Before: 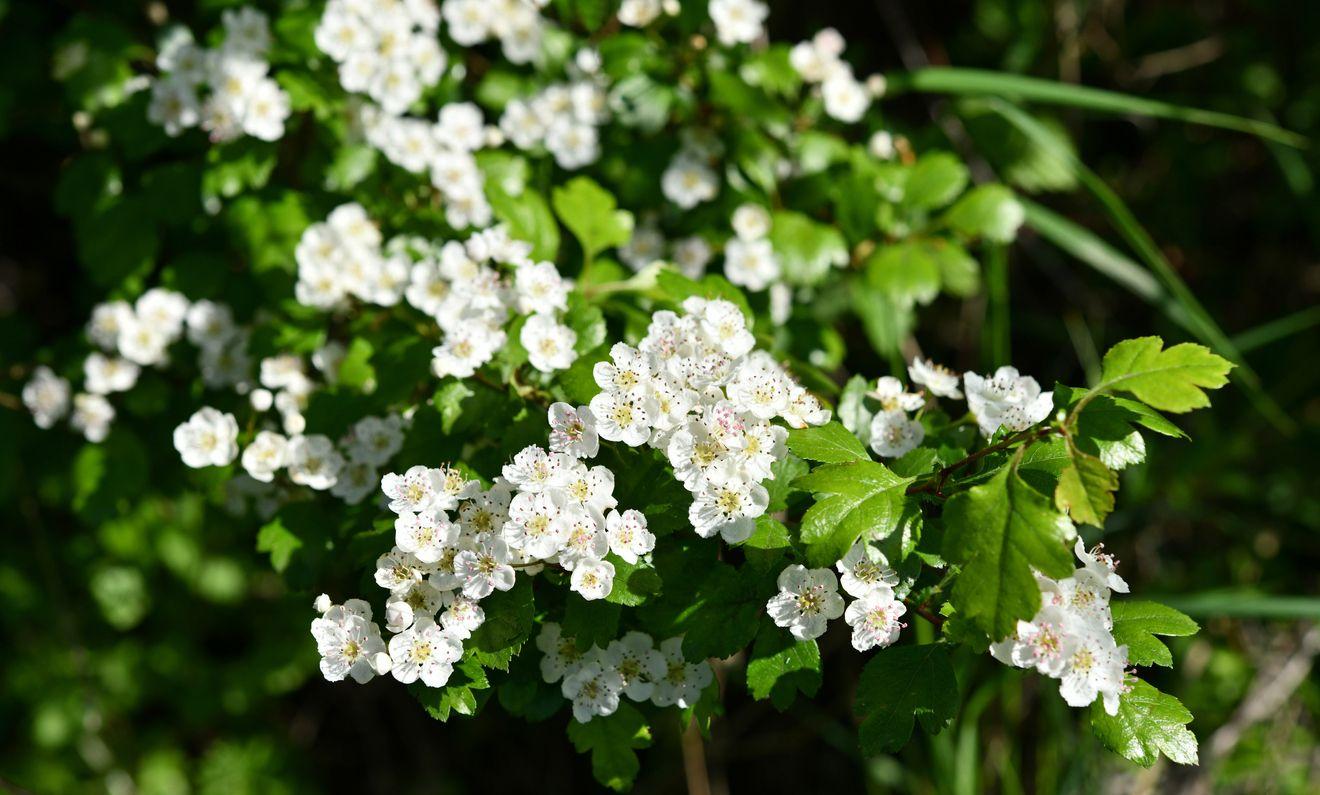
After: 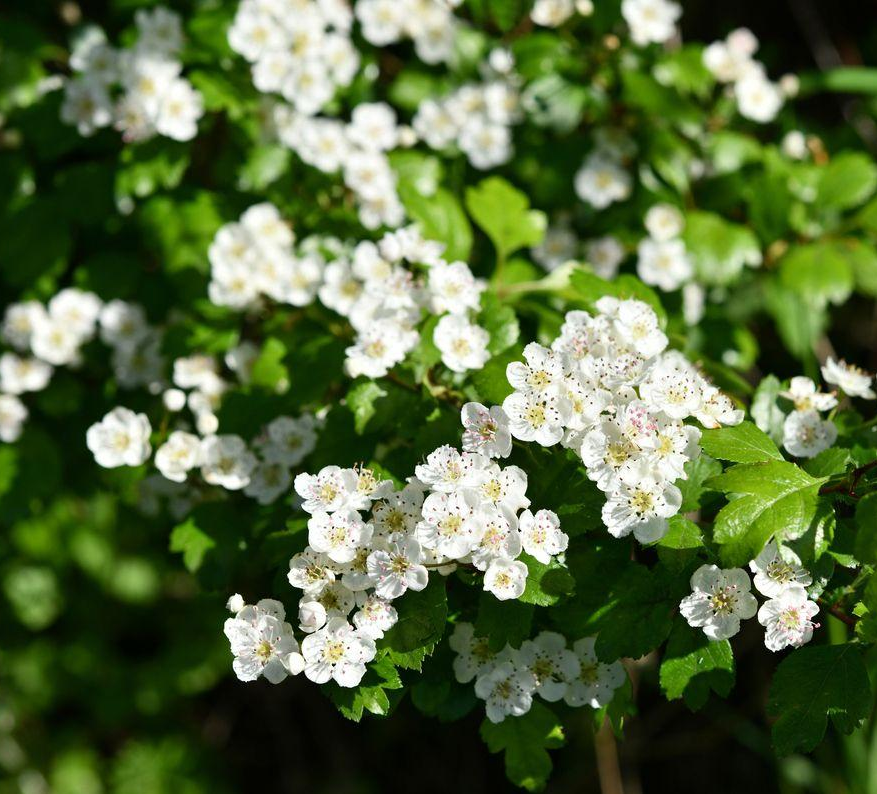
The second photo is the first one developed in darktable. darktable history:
crop and rotate: left 6.711%, right 26.802%
